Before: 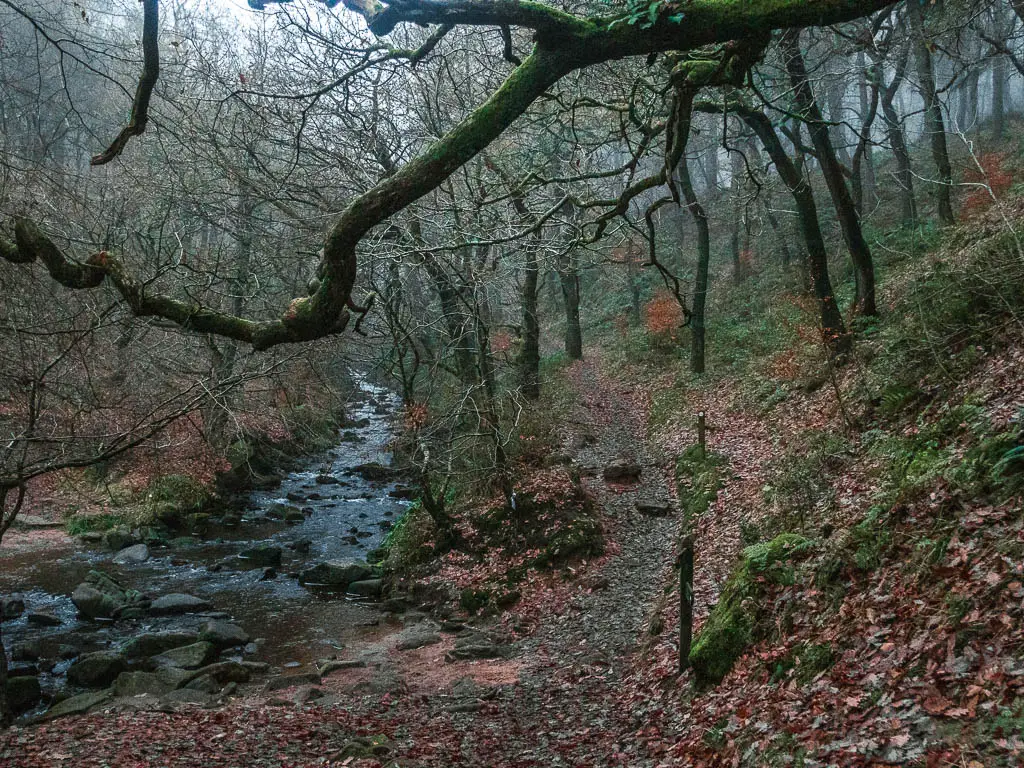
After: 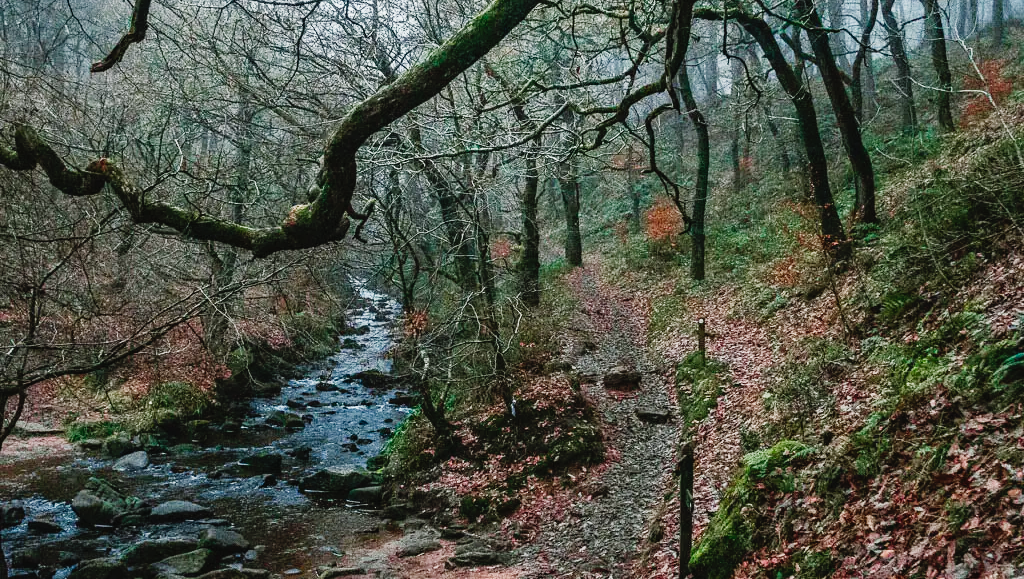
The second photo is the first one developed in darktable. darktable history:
tone curve: curves: ch0 [(0, 0.023) (0.113, 0.081) (0.204, 0.197) (0.498, 0.608) (0.709, 0.819) (0.984, 0.961)]; ch1 [(0, 0) (0.172, 0.123) (0.317, 0.272) (0.414, 0.382) (0.476, 0.479) (0.505, 0.501) (0.528, 0.54) (0.618, 0.647) (0.709, 0.764) (1, 1)]; ch2 [(0, 0) (0.411, 0.424) (0.492, 0.502) (0.521, 0.521) (0.55, 0.576) (0.686, 0.638) (1, 1)], preserve colors none
crop and rotate: top 12.2%, bottom 12.404%
haze removal: on, module defaults
